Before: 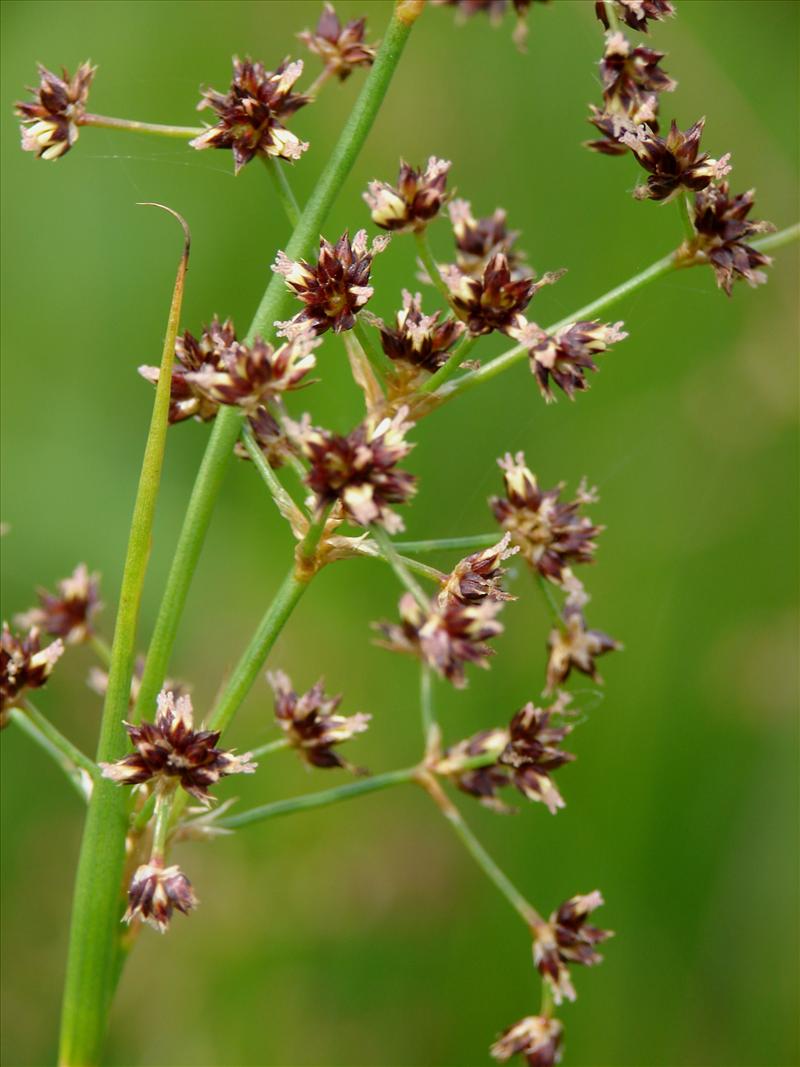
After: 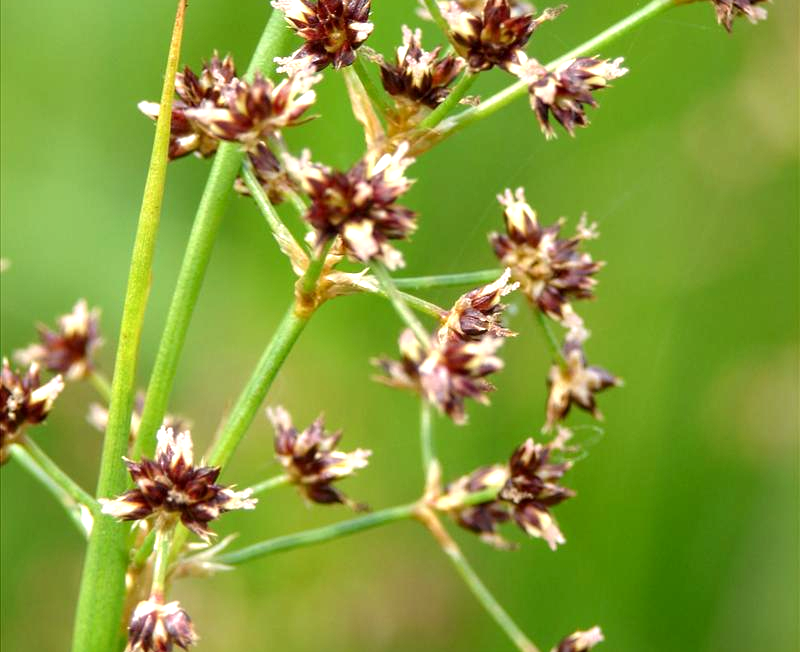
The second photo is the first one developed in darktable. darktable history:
contrast equalizer: y [[0.5 ×6], [0.5 ×6], [0.975, 0.964, 0.925, 0.865, 0.793, 0.721], [0 ×6], [0 ×6]]
crop and rotate: top 24.817%, bottom 14.058%
exposure: exposure 0.739 EV, compensate exposure bias true, compensate highlight preservation false
local contrast: on, module defaults
